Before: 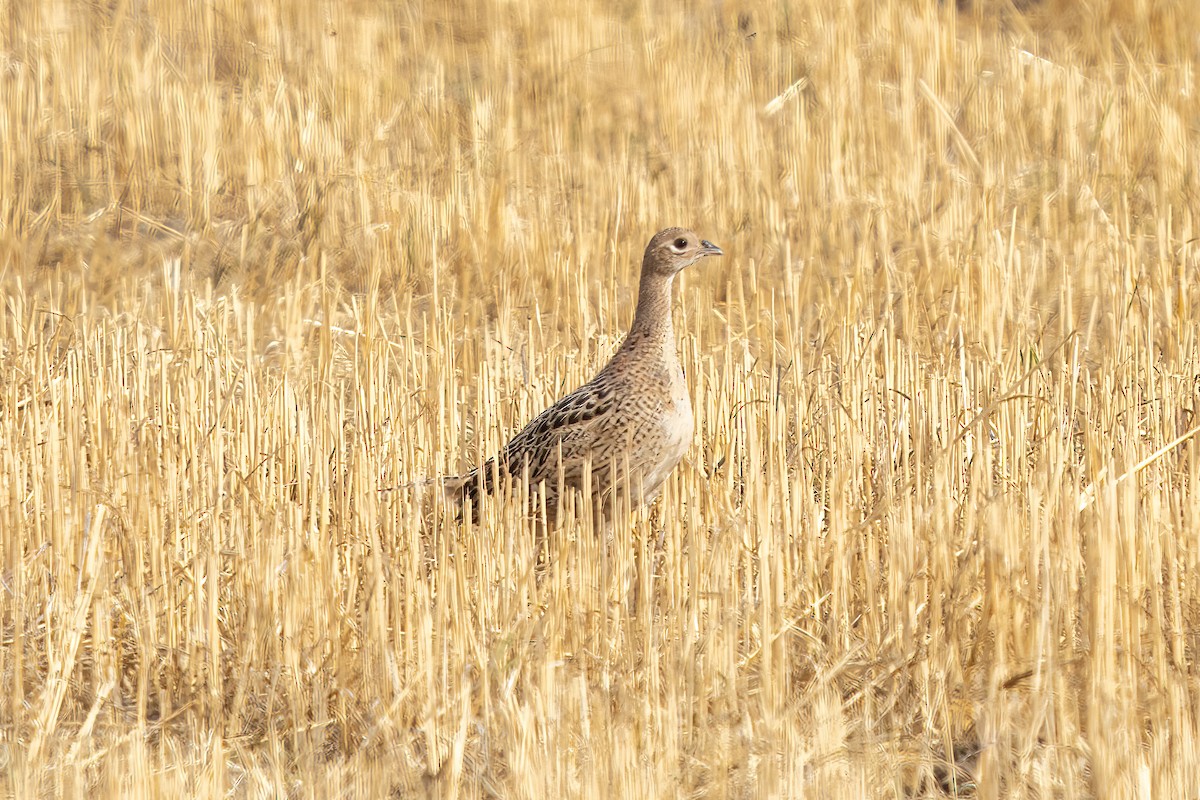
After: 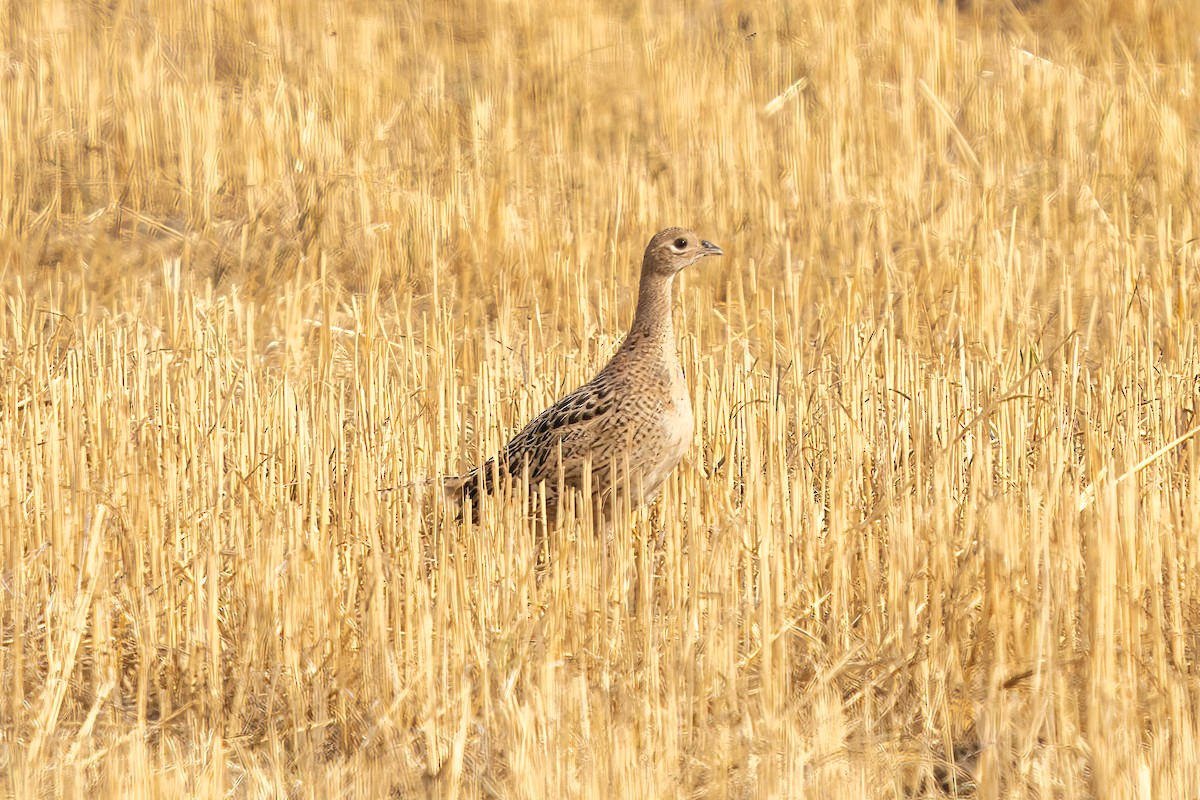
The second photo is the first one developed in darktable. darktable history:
color calibration: x 0.334, y 0.349, temperature 5426 K
color balance: lift [1, 0.998, 1.001, 1.002], gamma [1, 1.02, 1, 0.98], gain [1, 1.02, 1.003, 0.98]
